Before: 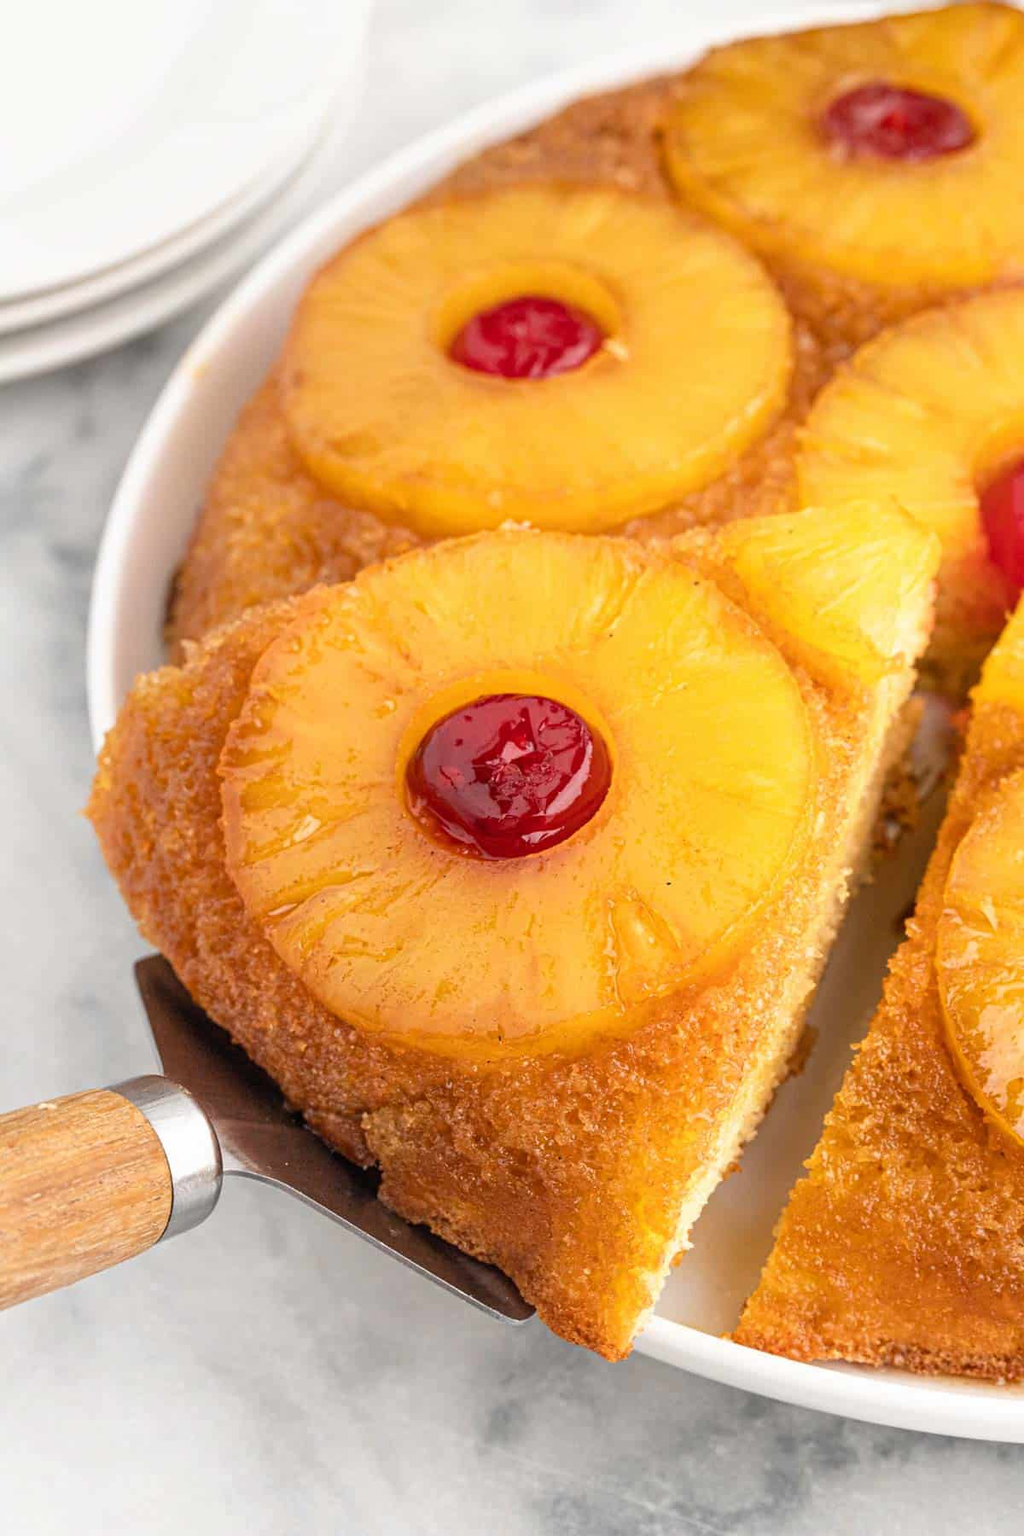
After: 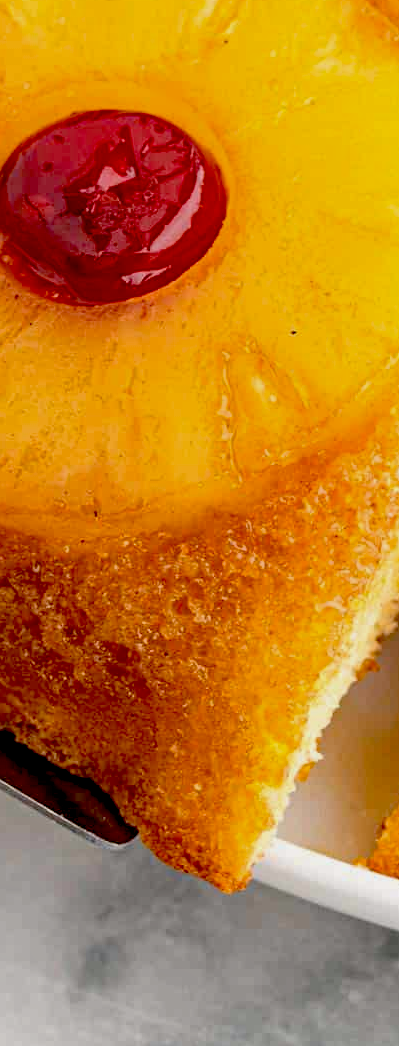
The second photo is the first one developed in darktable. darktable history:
crop: left 40.844%, top 39.096%, right 25.872%, bottom 2.793%
haze removal: compatibility mode true, adaptive false
exposure: black level correction 0.046, exposure -0.234 EV, compensate highlight preservation false
